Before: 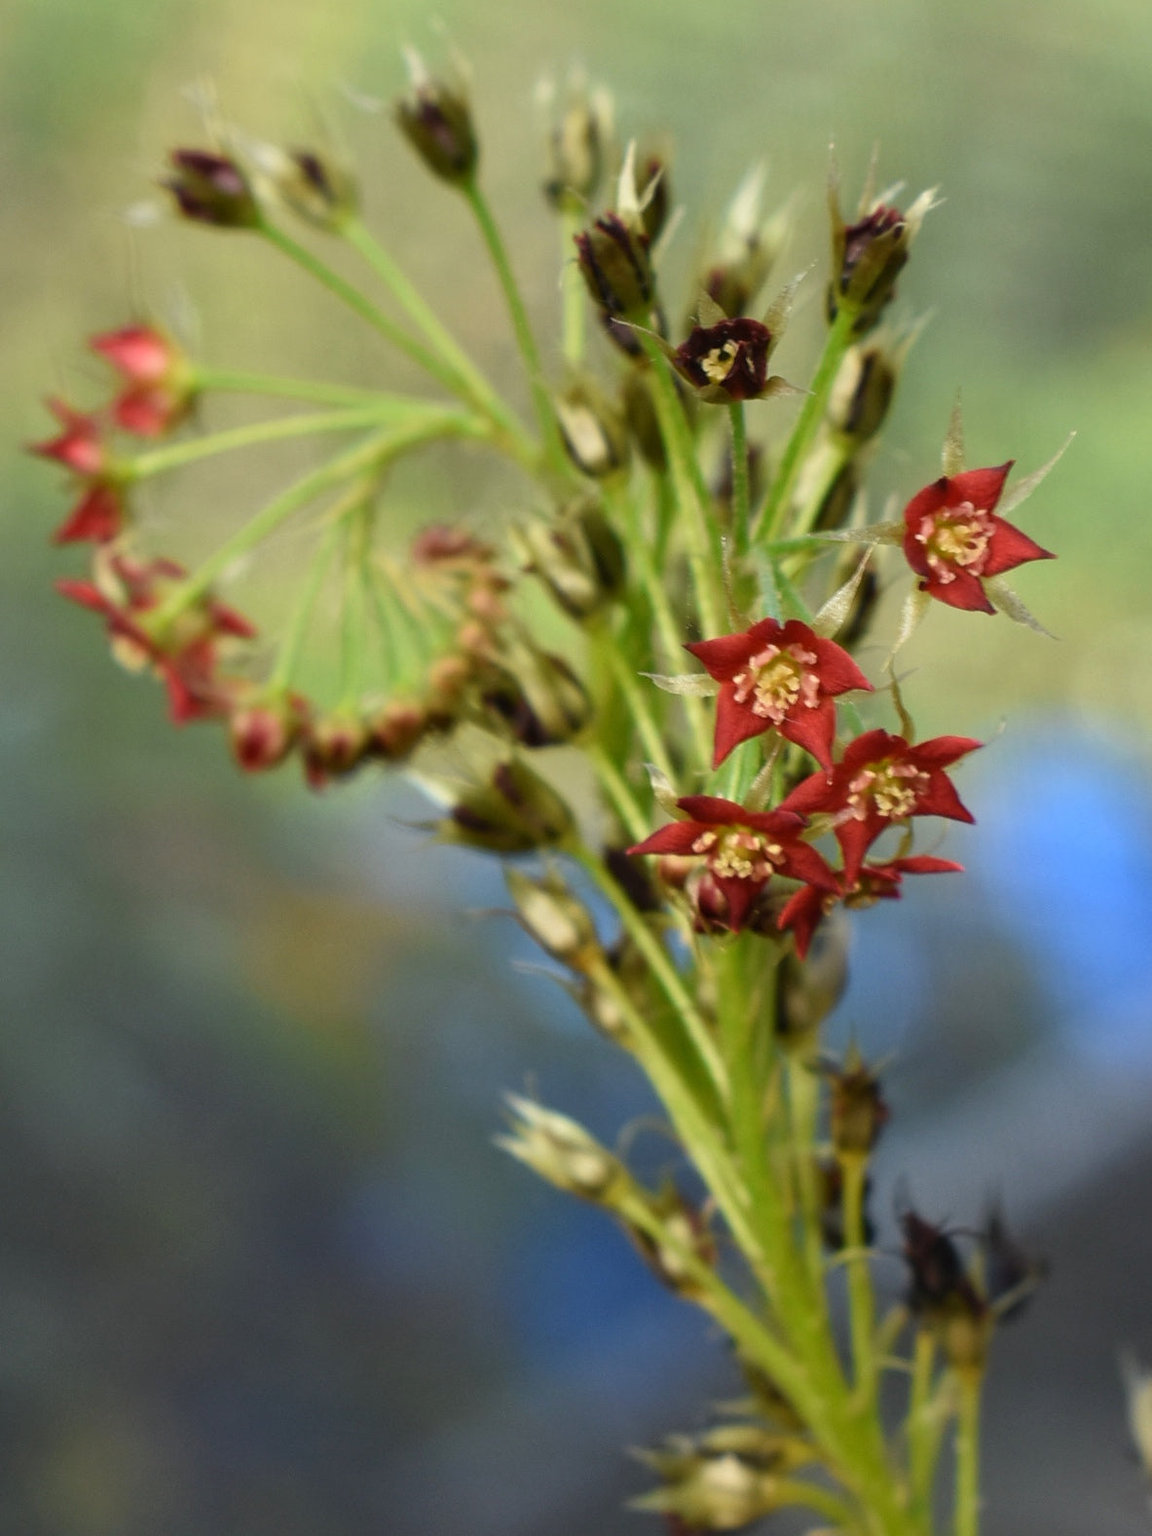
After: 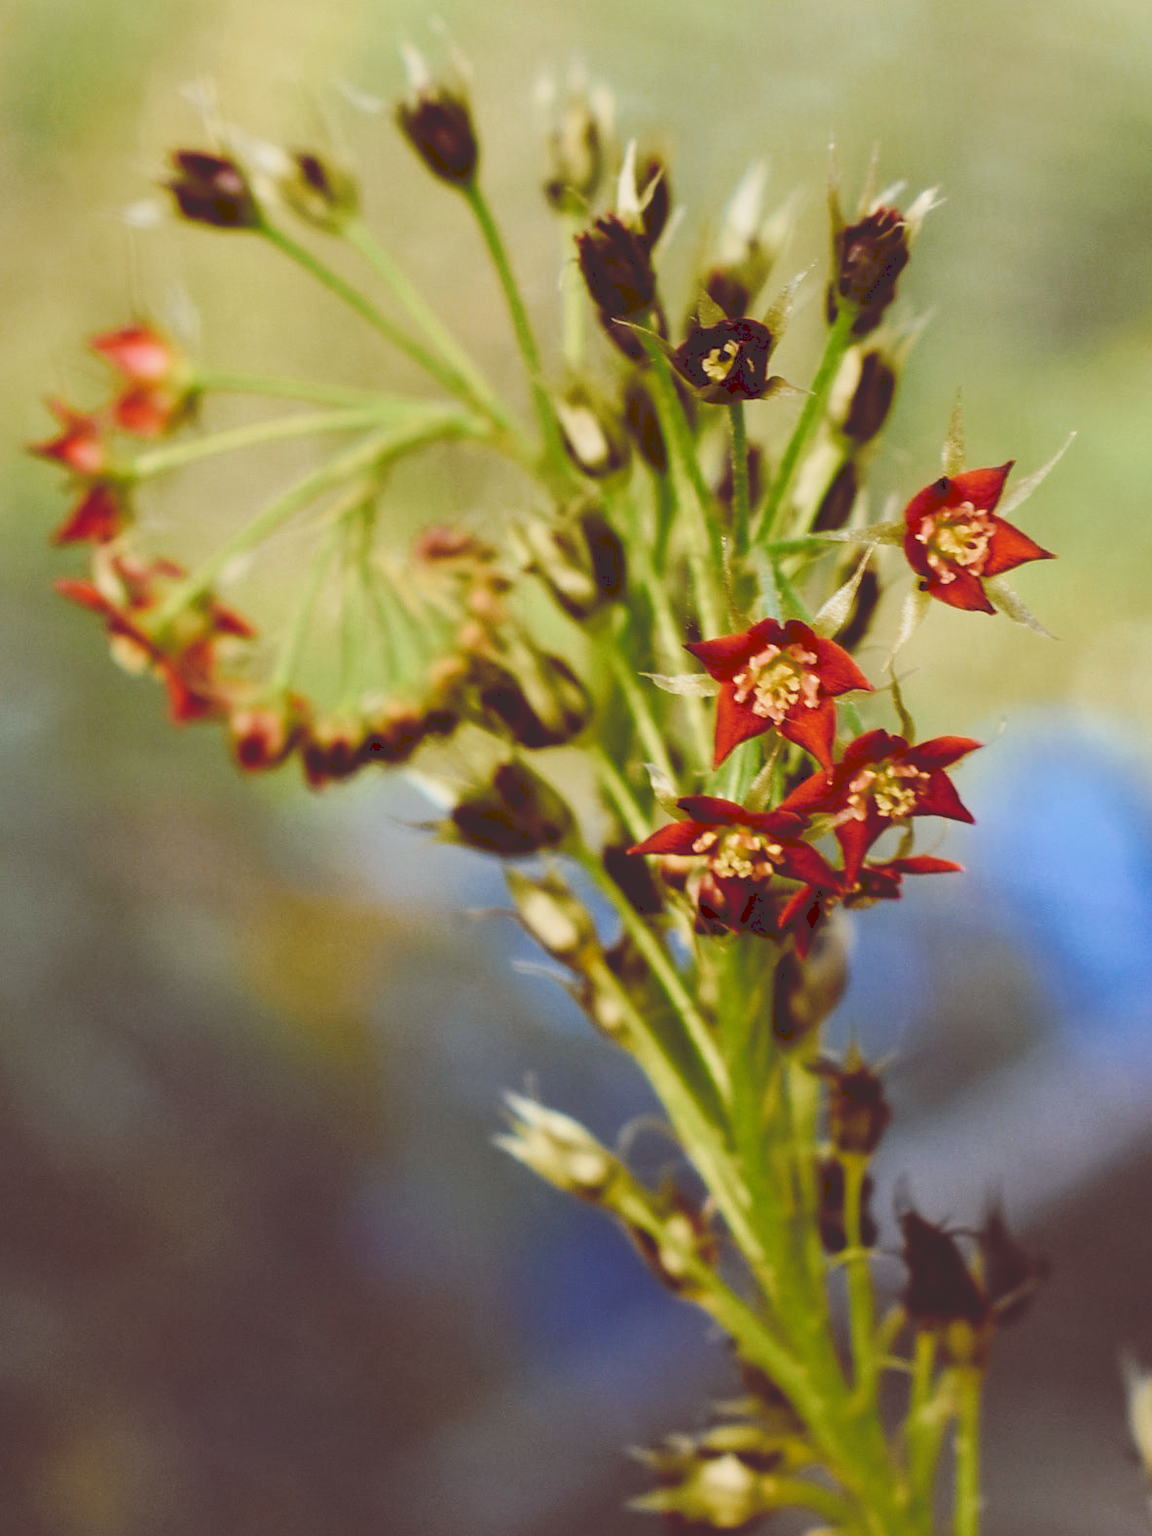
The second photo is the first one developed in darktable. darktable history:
tone curve: curves: ch0 [(0, 0) (0.003, 0.178) (0.011, 0.177) (0.025, 0.177) (0.044, 0.178) (0.069, 0.178) (0.1, 0.18) (0.136, 0.183) (0.177, 0.199) (0.224, 0.227) (0.277, 0.278) (0.335, 0.357) (0.399, 0.449) (0.468, 0.546) (0.543, 0.65) (0.623, 0.724) (0.709, 0.804) (0.801, 0.868) (0.898, 0.921) (1, 1)], preserve colors none
color look up table: target L [94.74, 95.08, 87.25, 87.79, 76.79, 54.02, 52.24, 52.19, 49.82, 29.69, 26.75, 7.028, 200.37, 94.85, 77.84, 70.85, 56.5, 56.63, 53.75, 47.99, 41.38, 35.36, 29.91, 31.1, 11.82, 6.615, 84.83, 65.49, 61.21, 63.75, 53.71, 48.31, 53.93, 49.27, 45.74, 46.06, 39.38, 31.93, 27.55, 33.33, 13.56, 14.67, 8.932, 74.64, 72.18, 59.55, 49.29, 44.66, 24.95], target a [-12, -6.388, -38.22, -47, -55.25, -35.87, -5.494, -26.04, -3.475, -12.43, -14.6, 39.29, 0, 3.366, 20.89, 22, 49.4, 36.27, 20.12, 53.96, 53.4, 35.47, 10.98, 9.374, 48.96, 38.09, 32.4, 0.281, 28.75, 70.3, 58.48, 15.17, 85.39, 31.08, 3.57, 62.82, 50.28, 37.21, 14.21, 51.34, 55.56, 60.85, 43.53, -28.74, -10.32, -16.75, -17.19, -0.054, -0.512], target b [64.57, 23.05, 67.59, -7.744, 26.33, 46.67, 46.4, 15.98, 38.15, 5.663, 45.52, 11.61, 0, 1.708, 9.135, 35.86, 31.45, 55.24, 19.83, 13.02, 70.58, 37.78, 51.04, 8.3, 19.87, 10.87, -19.89, 1.903, -3.586, -52.93, -10.41, -70.74, -60.32, -21.22, 3.386, -36.78, -11.64, -5.974, -38.13, -49.66, -34.12, -57.65, 14.8, -28.87, -35.05, -50.12, -16.7, -35.92, -10.79], num patches 49
